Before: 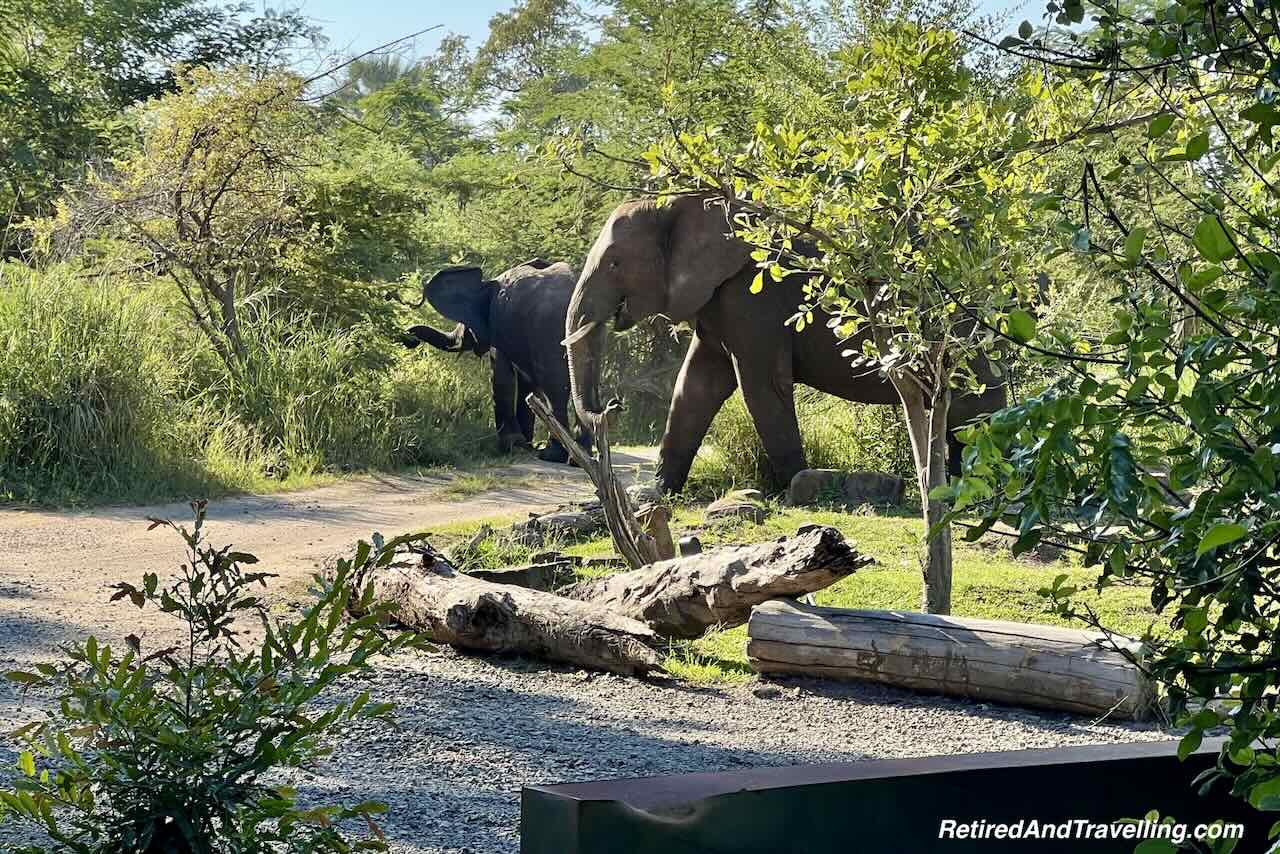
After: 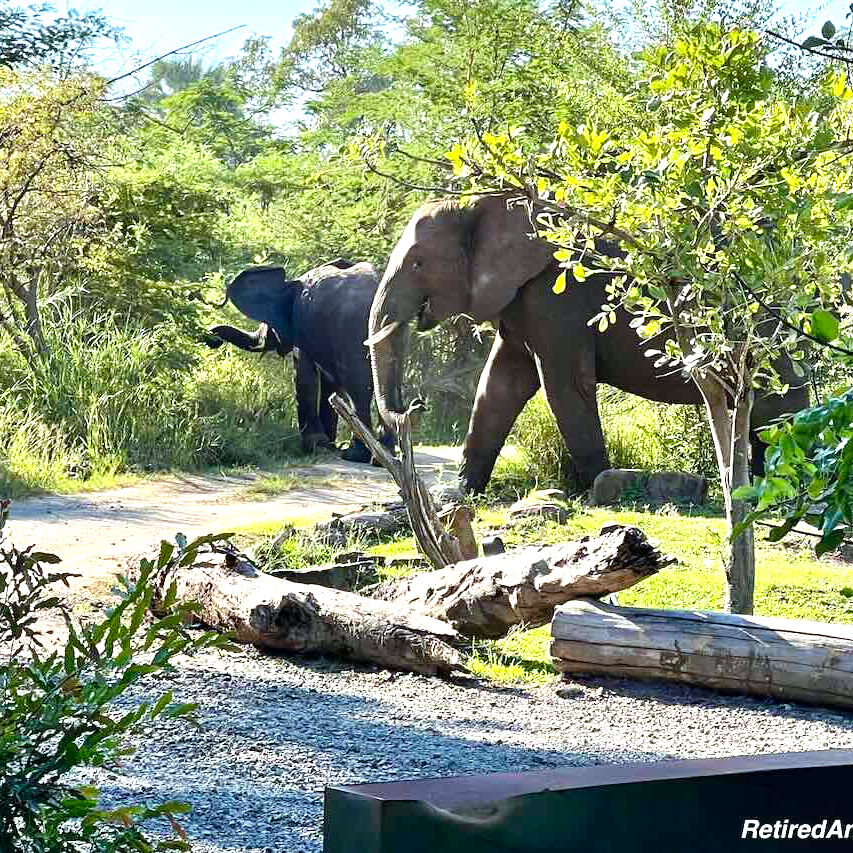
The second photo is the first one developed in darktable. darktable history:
levels: levels [0, 0.394, 0.787]
white balance: red 0.967, blue 1.049
crop and rotate: left 15.446%, right 17.836%
